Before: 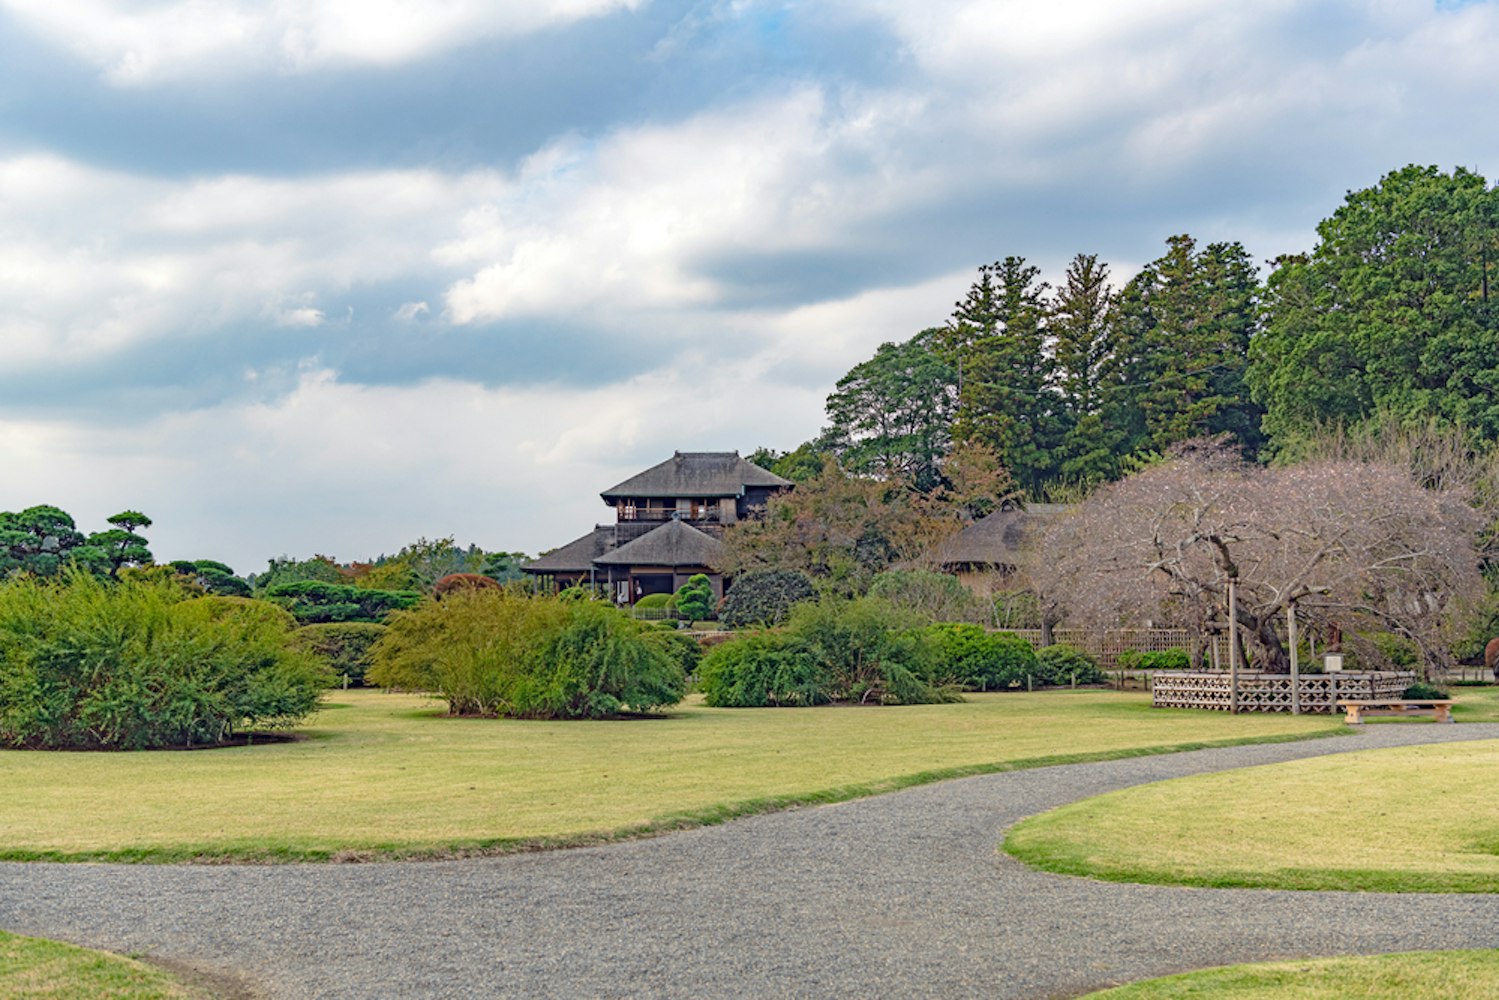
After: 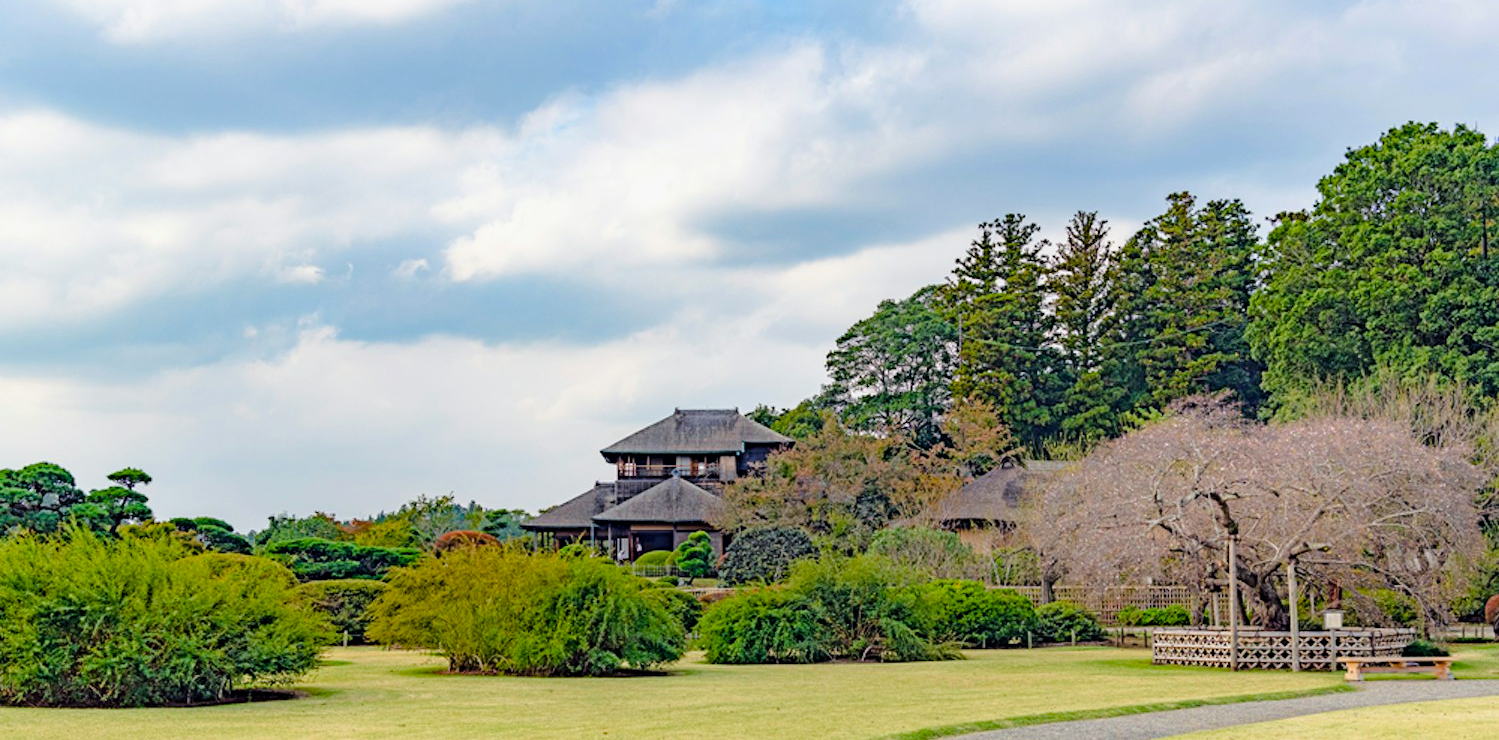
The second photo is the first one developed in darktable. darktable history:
color balance rgb: perceptual saturation grading › global saturation 26.988%, perceptual saturation grading › highlights -27.959%, perceptual saturation grading › mid-tones 15.546%, perceptual saturation grading › shadows 32.792%, perceptual brilliance grading › mid-tones 10.851%, perceptual brilliance grading › shadows 14.568%
filmic rgb: black relative exposure -4.91 EV, white relative exposure 2.83 EV, hardness 3.7, color science v6 (2022)
crop: top 4.347%, bottom 21.58%
